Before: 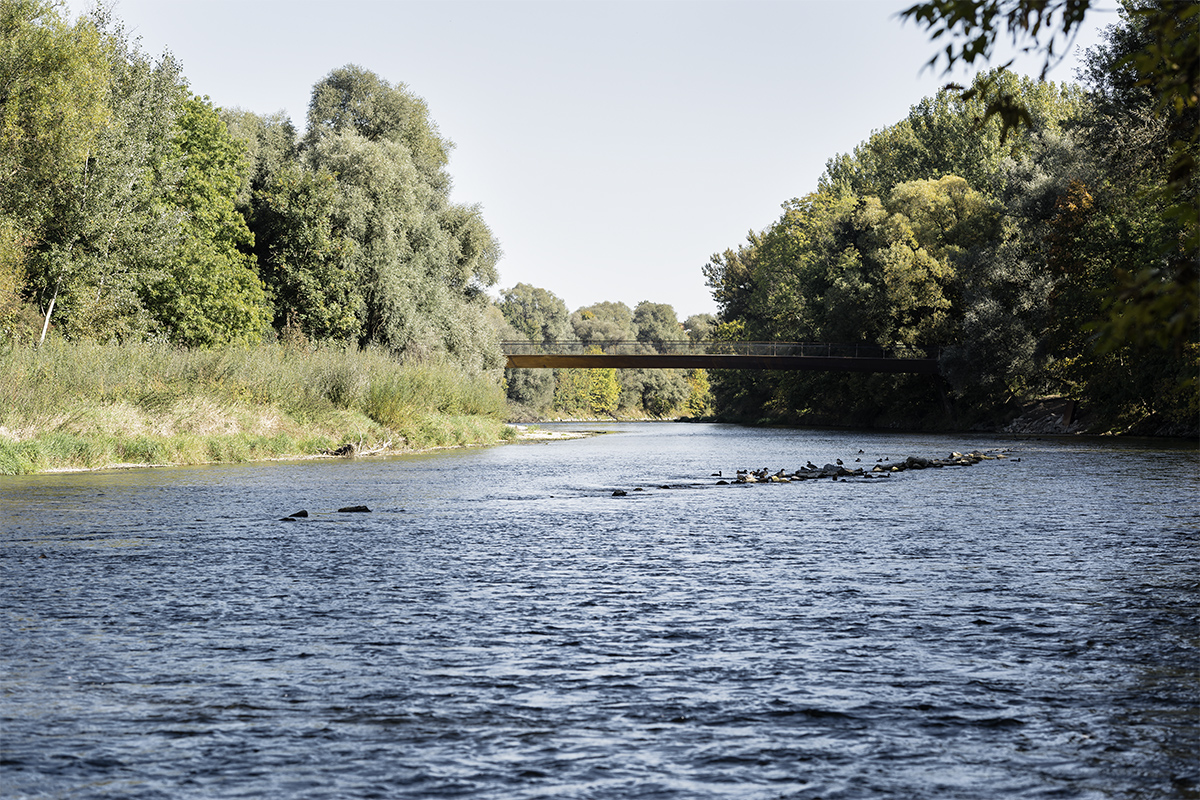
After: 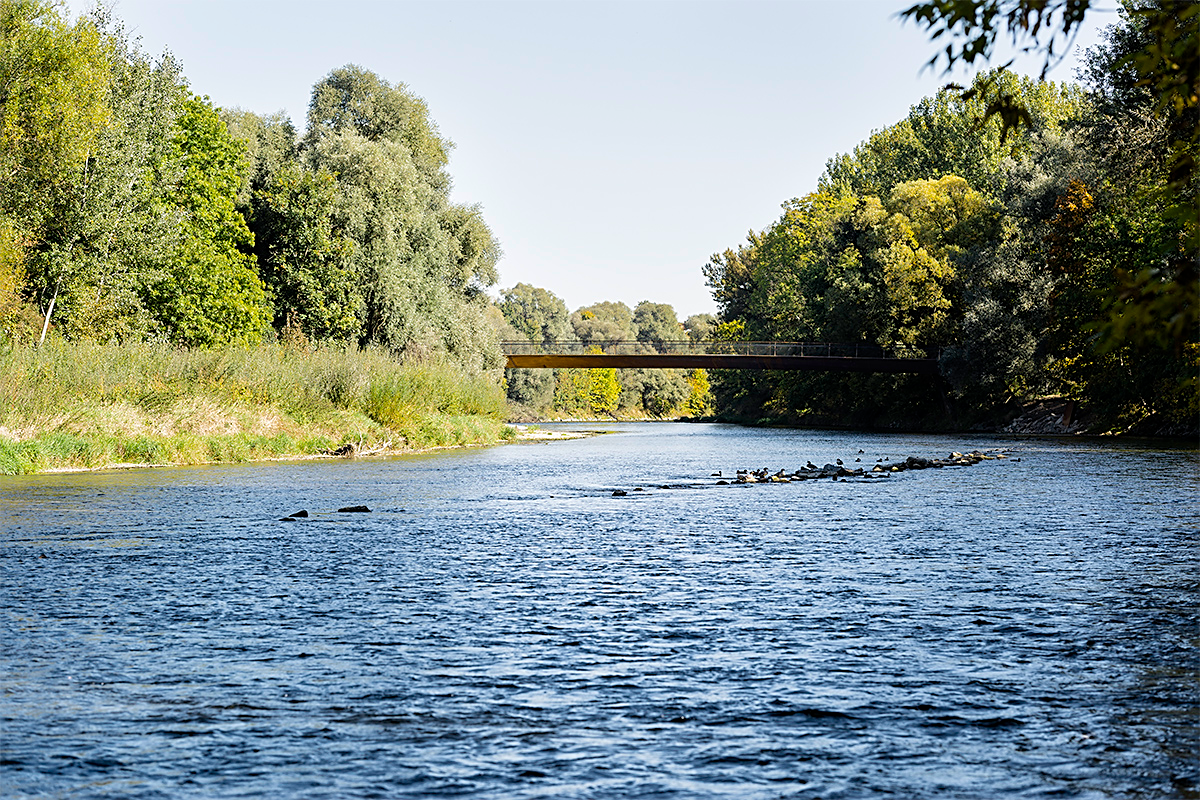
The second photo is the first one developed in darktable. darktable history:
sharpen: on, module defaults
color balance rgb: perceptual saturation grading › global saturation 25%, perceptual brilliance grading › mid-tones 10%, perceptual brilliance grading › shadows 15%, global vibrance 20%
